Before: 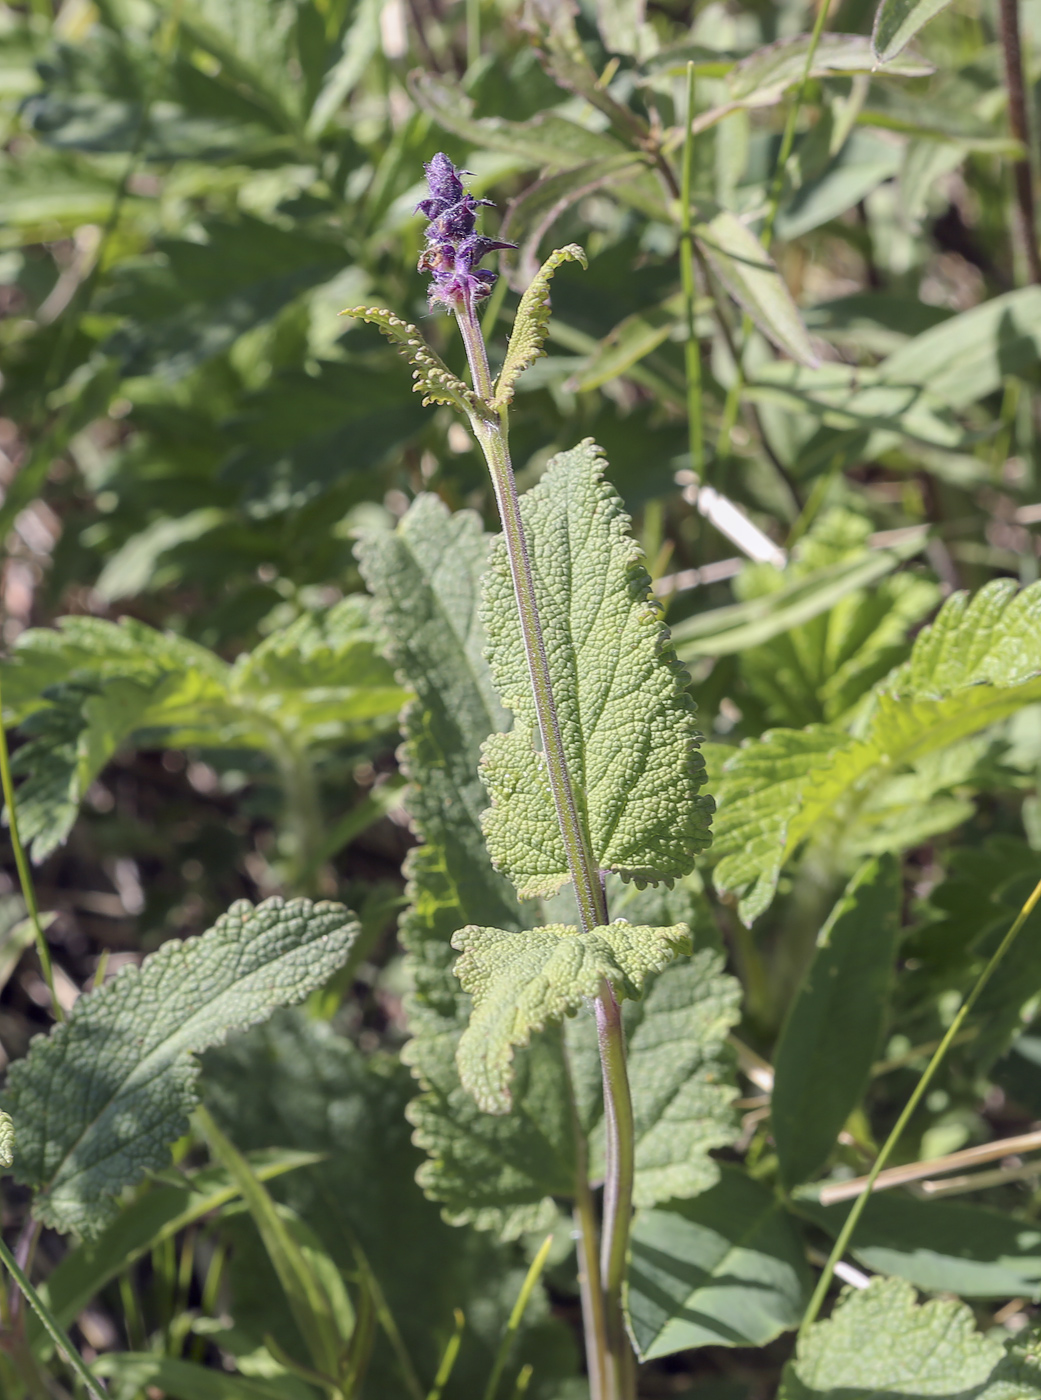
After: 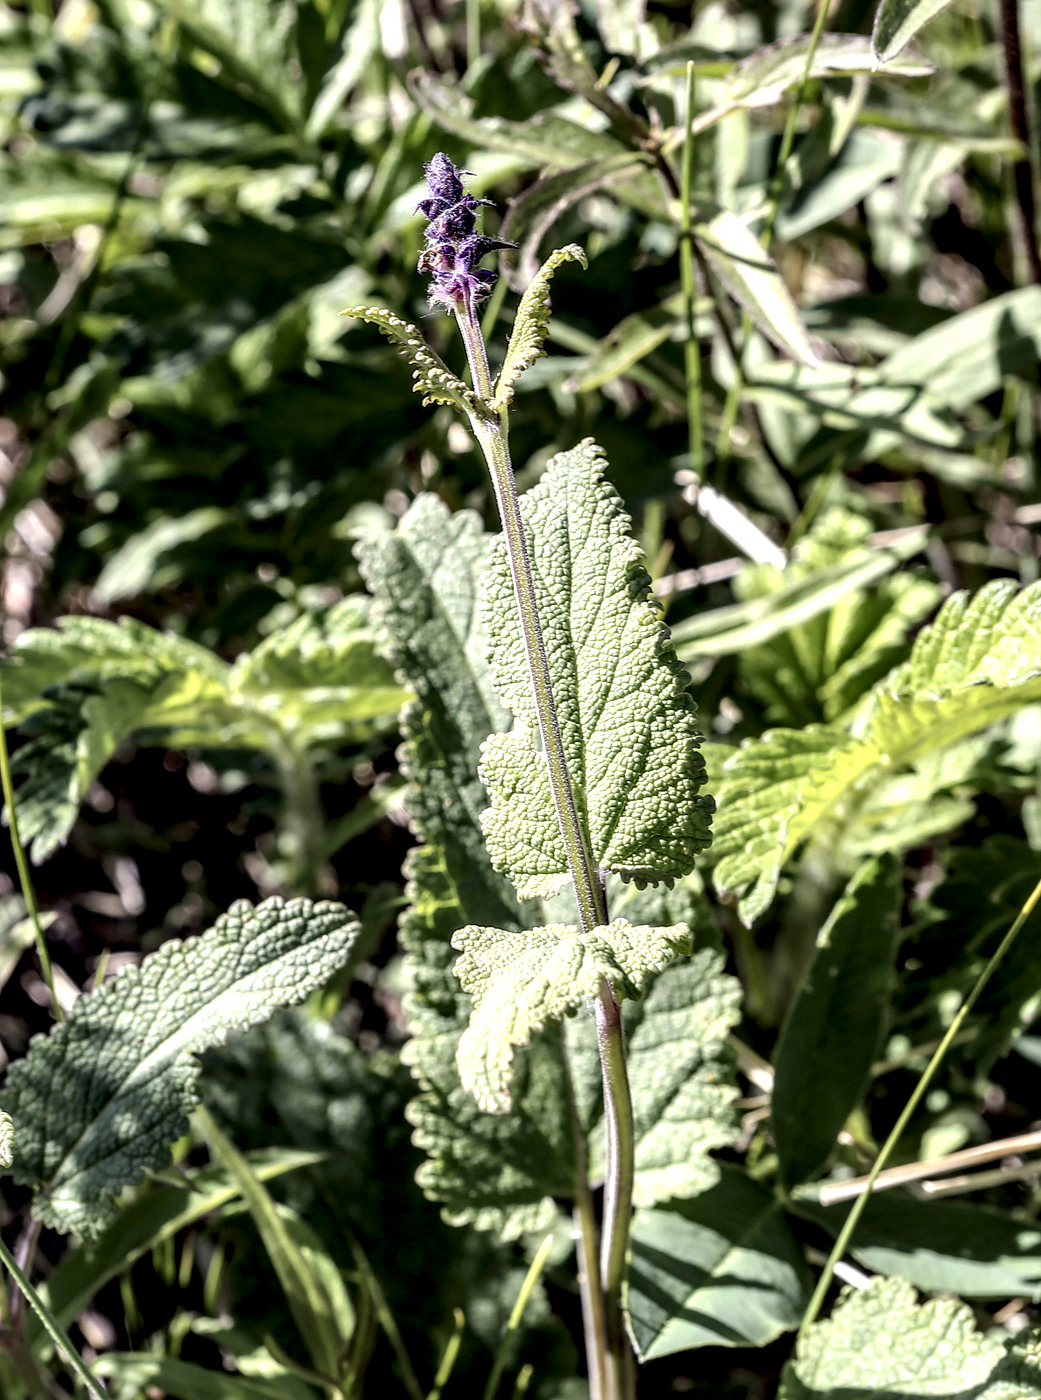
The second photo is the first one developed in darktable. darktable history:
local contrast: shadows 175%, detail 227%
